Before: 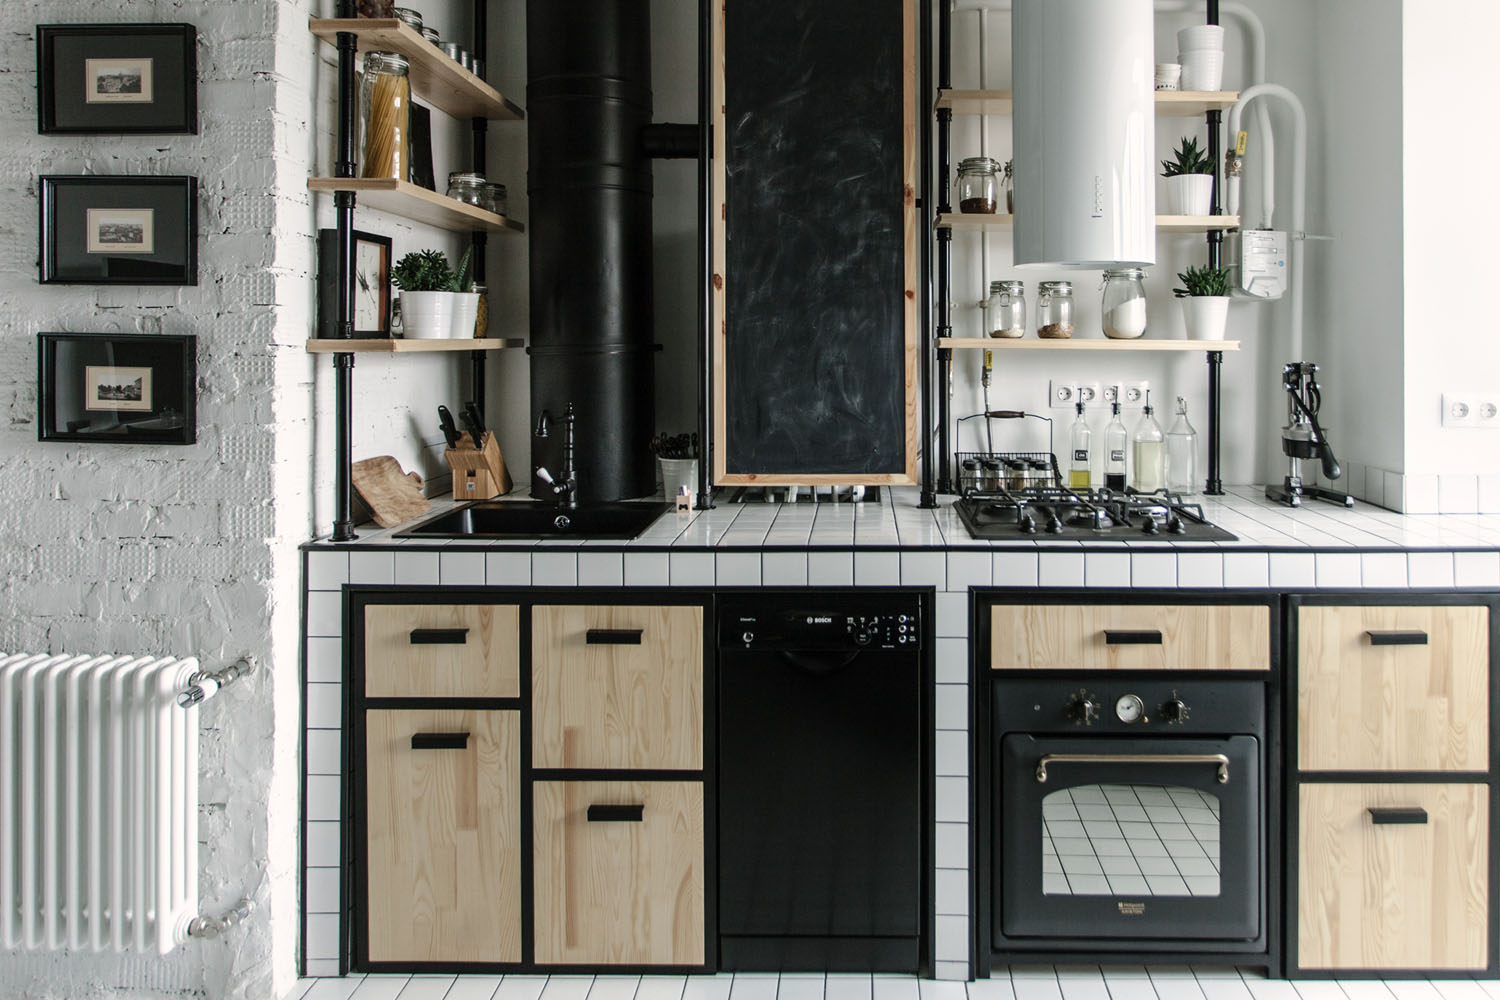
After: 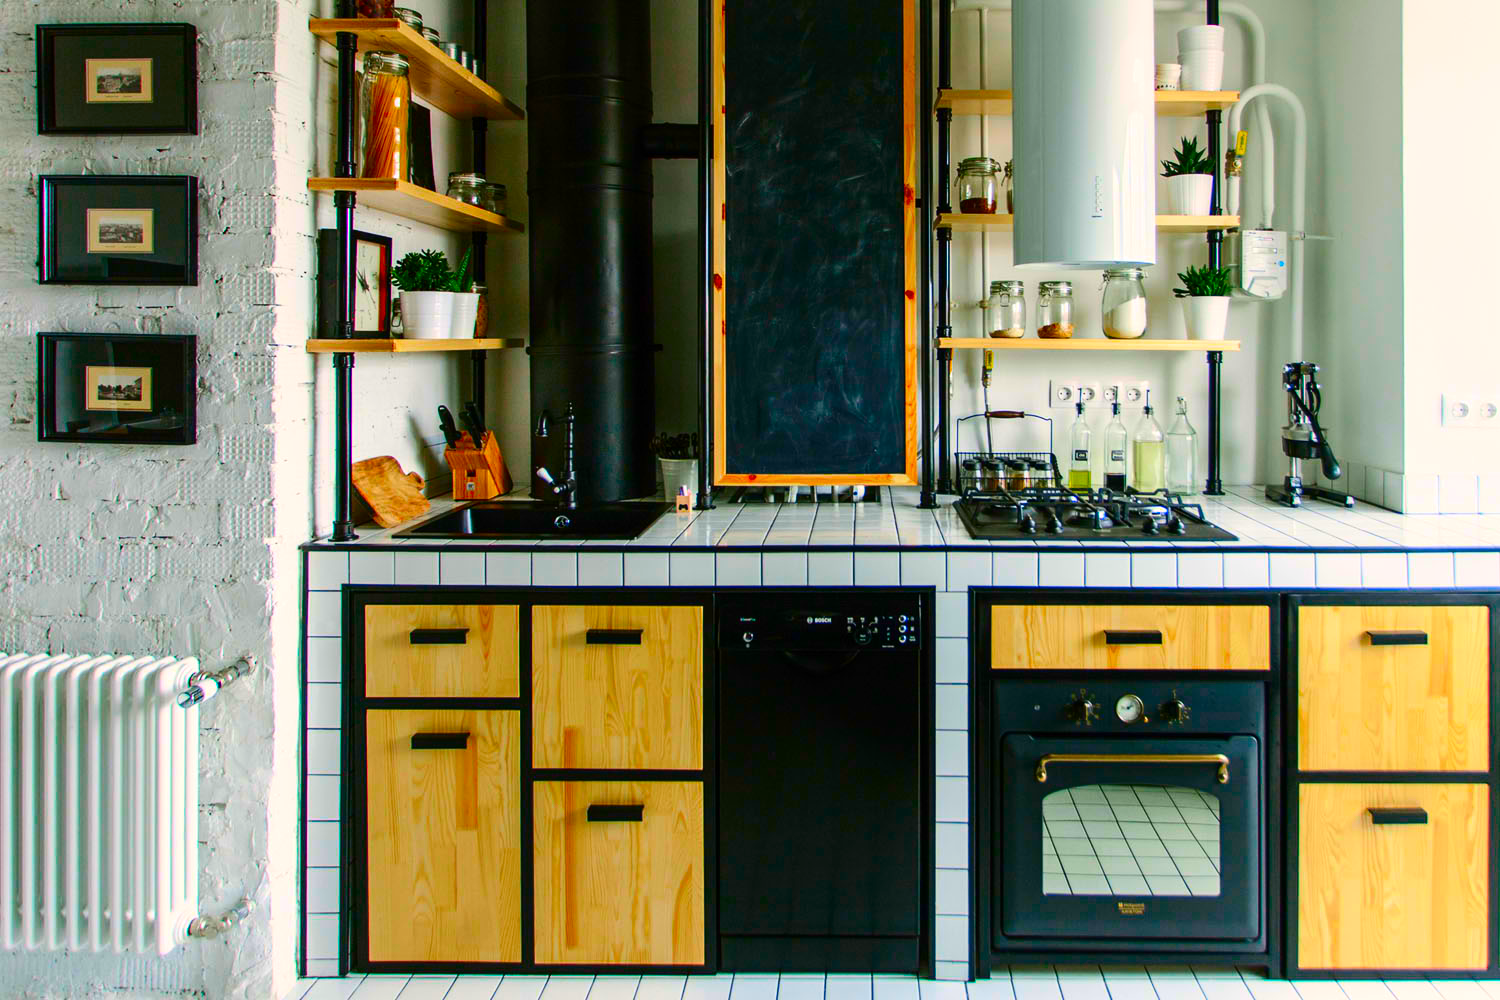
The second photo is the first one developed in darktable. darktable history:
contrast brightness saturation: contrast 0.16, saturation 0.32
color correction: saturation 3
